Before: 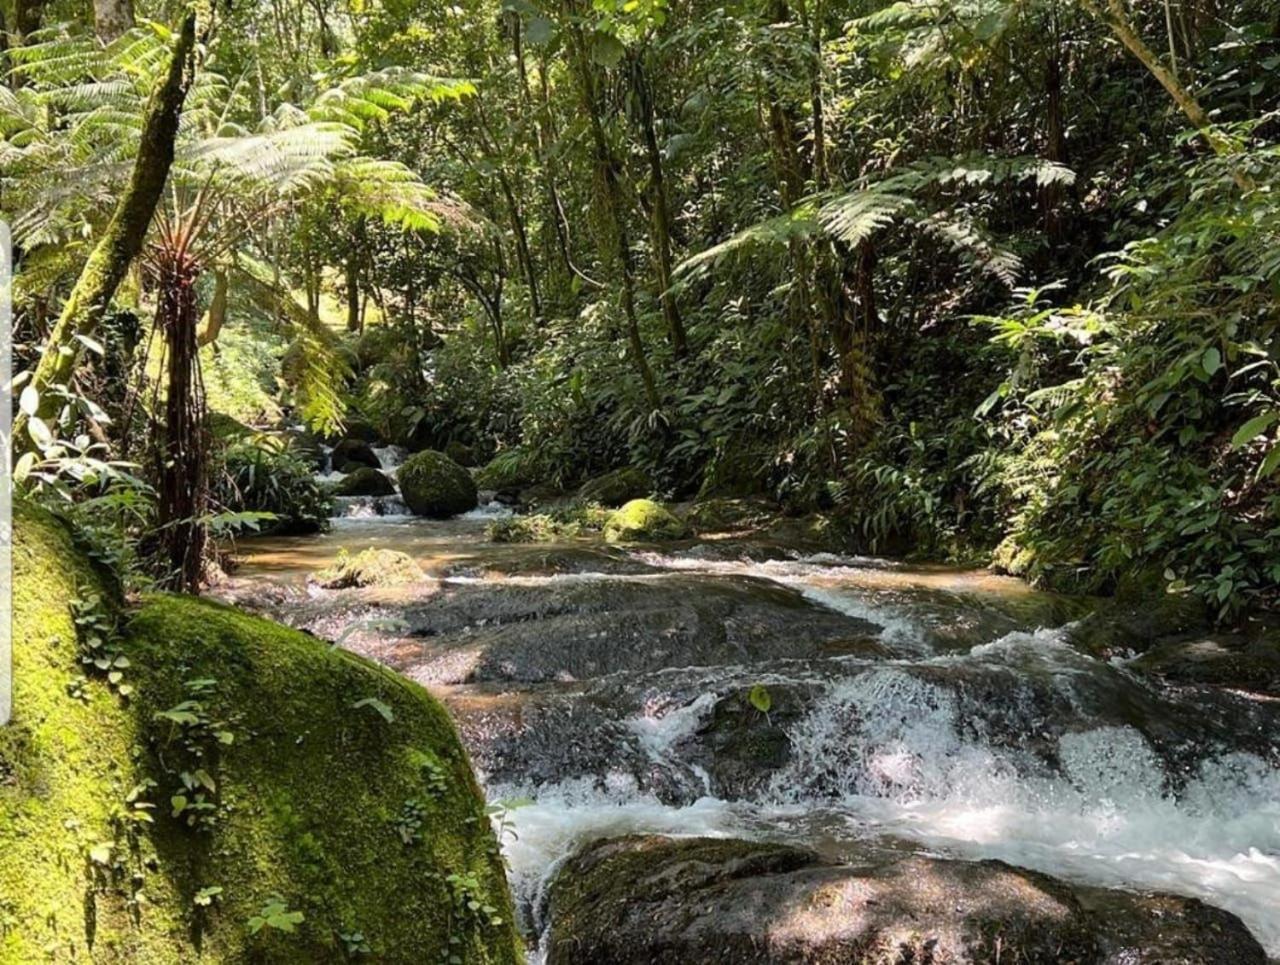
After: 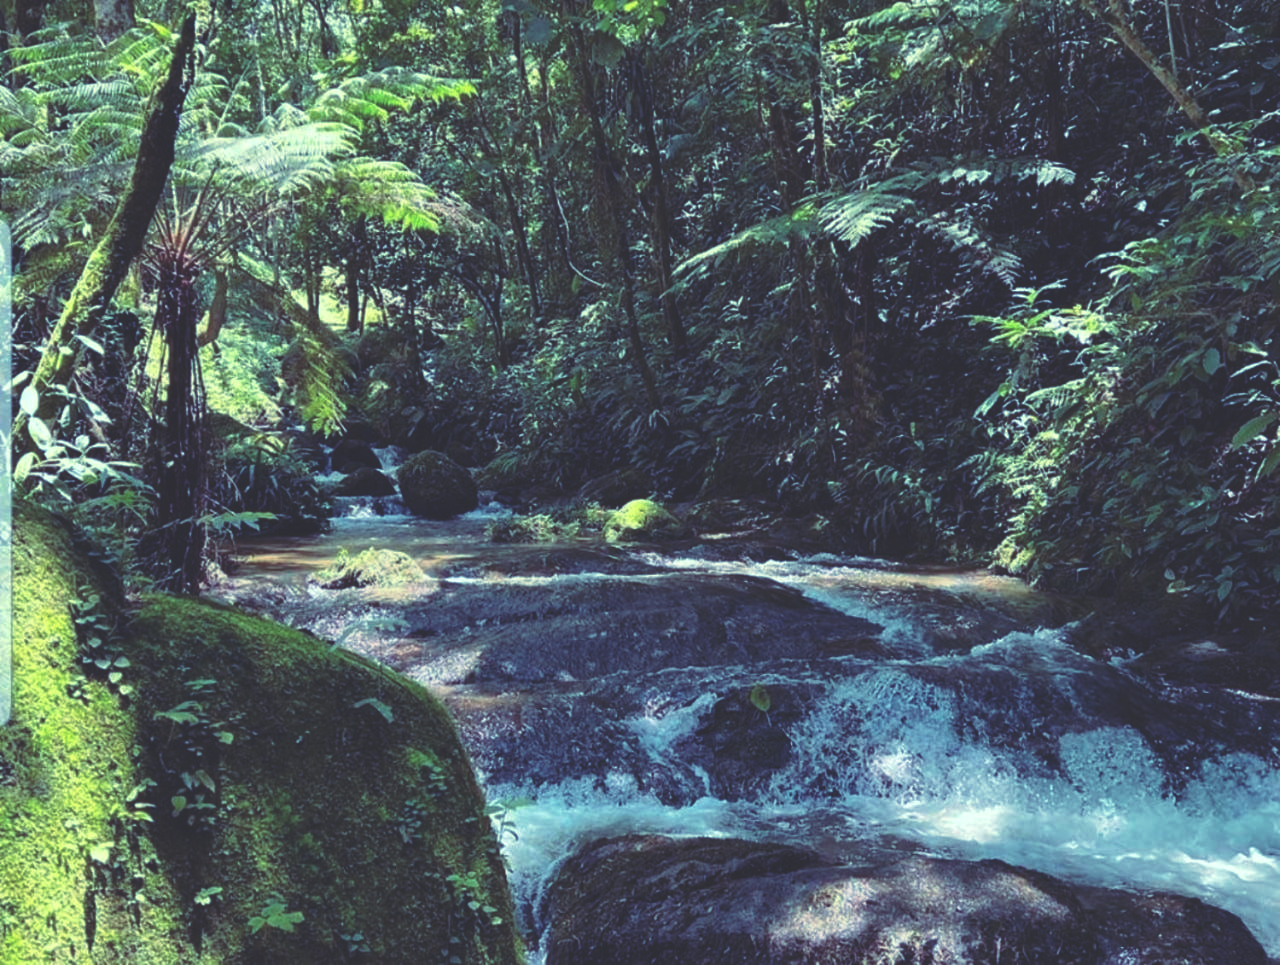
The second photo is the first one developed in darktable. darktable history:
tone equalizer: on, module defaults
rgb curve: curves: ch0 [(0, 0.186) (0.314, 0.284) (0.576, 0.466) (0.805, 0.691) (0.936, 0.886)]; ch1 [(0, 0.186) (0.314, 0.284) (0.581, 0.534) (0.771, 0.746) (0.936, 0.958)]; ch2 [(0, 0.216) (0.275, 0.39) (1, 1)], mode RGB, independent channels, compensate middle gray true, preserve colors none
